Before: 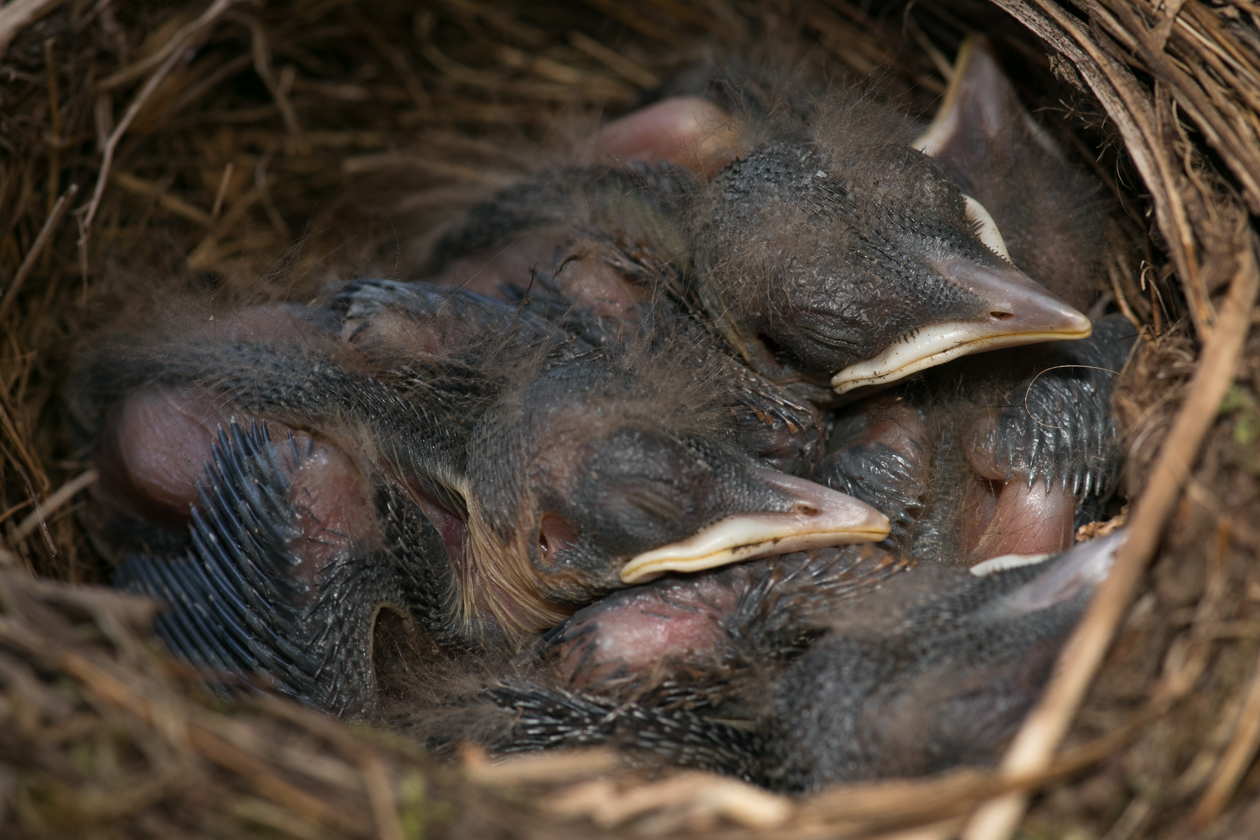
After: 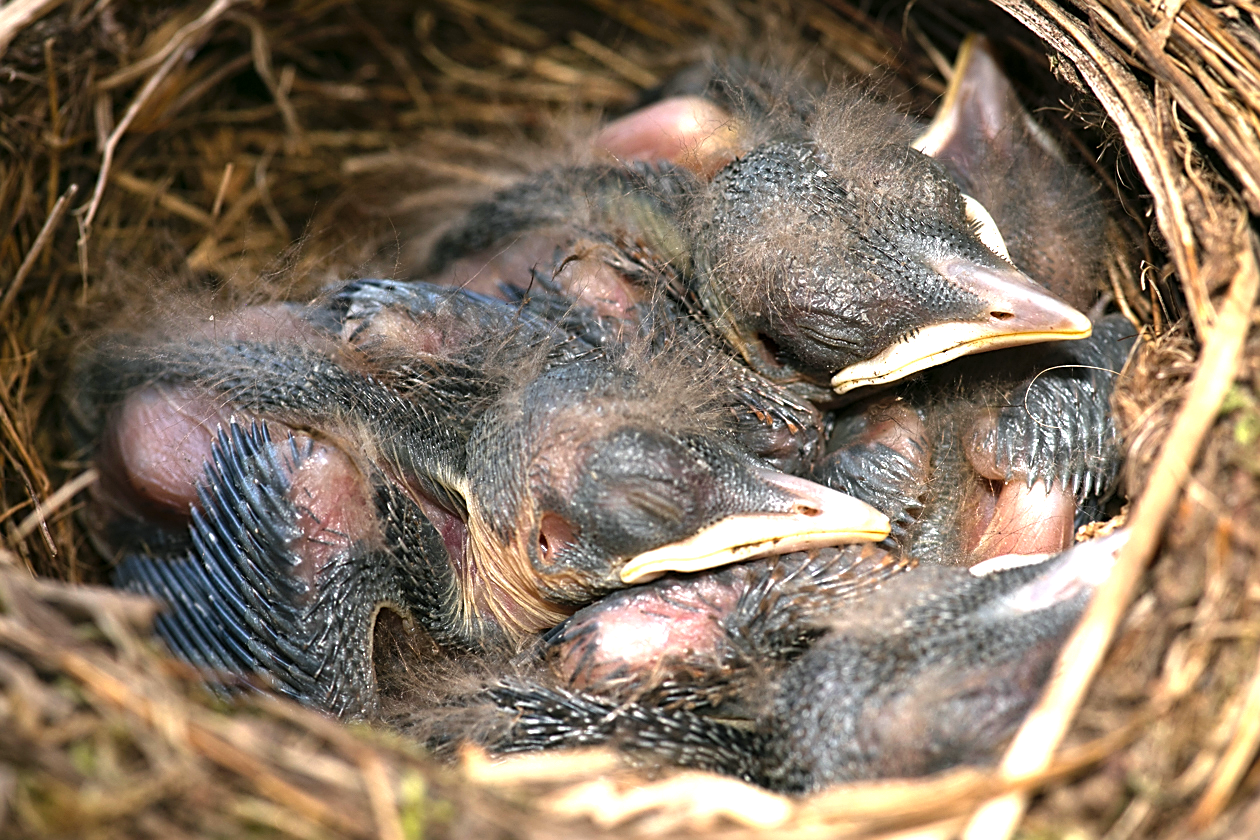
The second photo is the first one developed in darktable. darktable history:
levels: levels [0, 0.281, 0.562]
sharpen: on, module defaults
